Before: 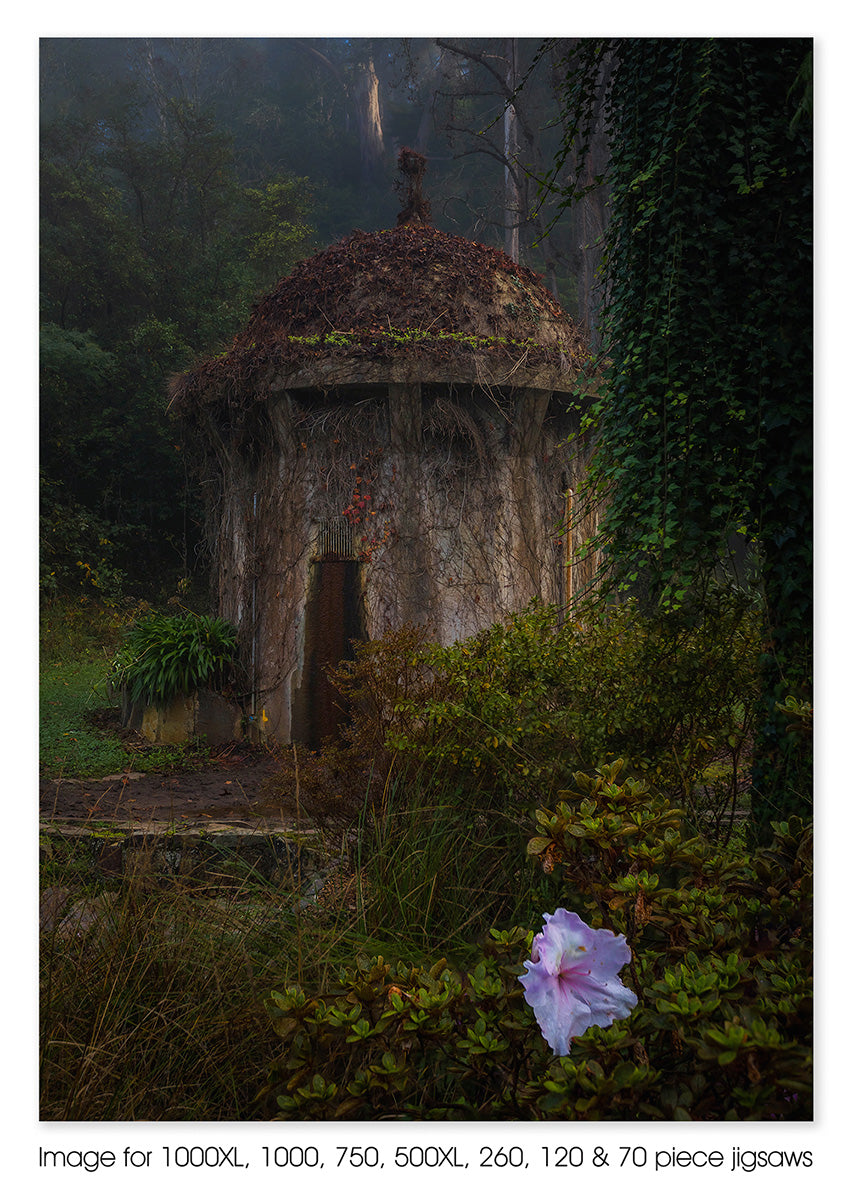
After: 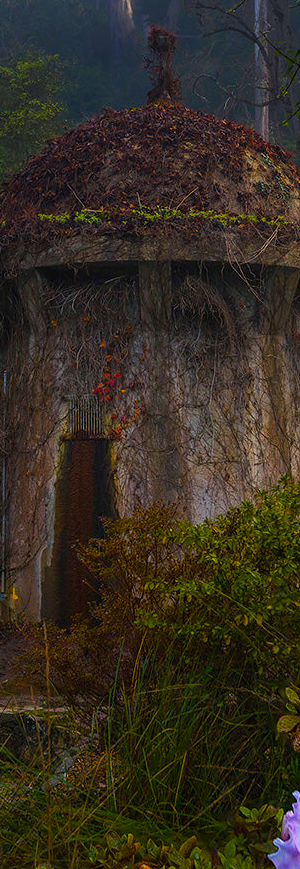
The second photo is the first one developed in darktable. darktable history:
crop and rotate: left 29.476%, top 10.214%, right 35.32%, bottom 17.333%
white balance: red 0.976, blue 1.04
color balance rgb: linear chroma grading › global chroma 15%, perceptual saturation grading › global saturation 30%
